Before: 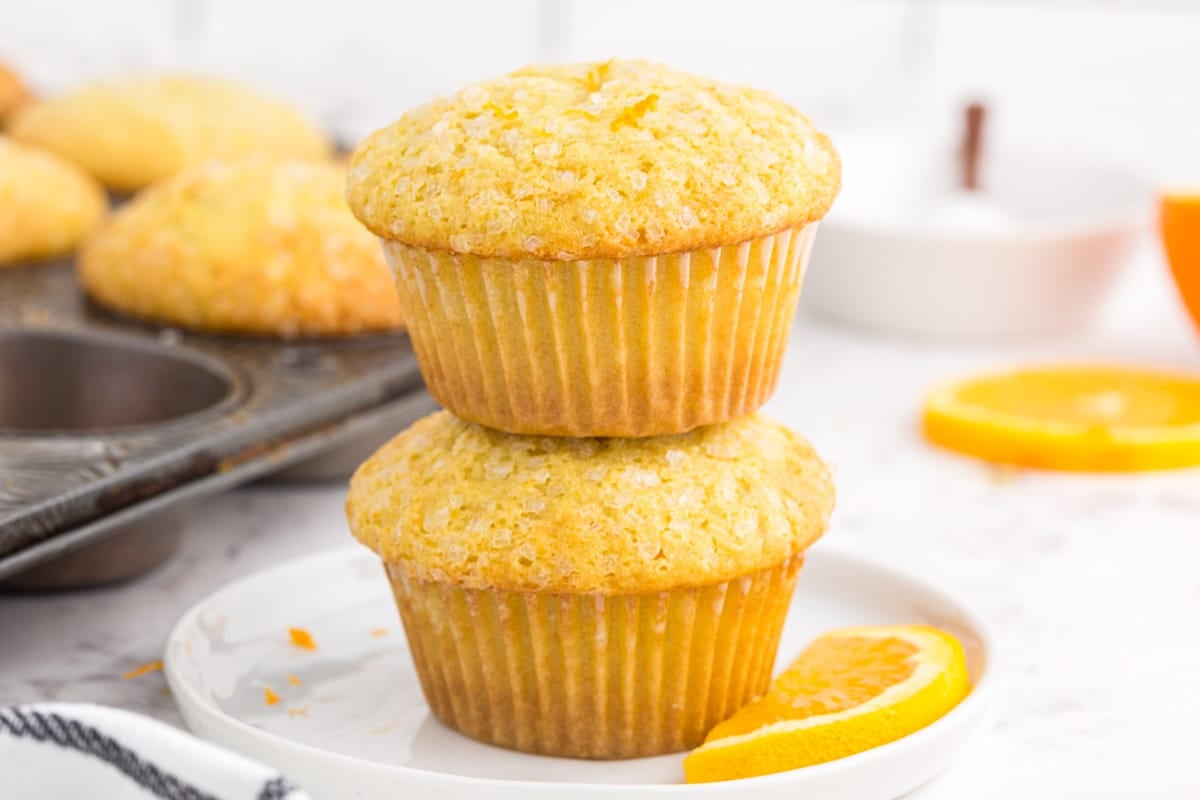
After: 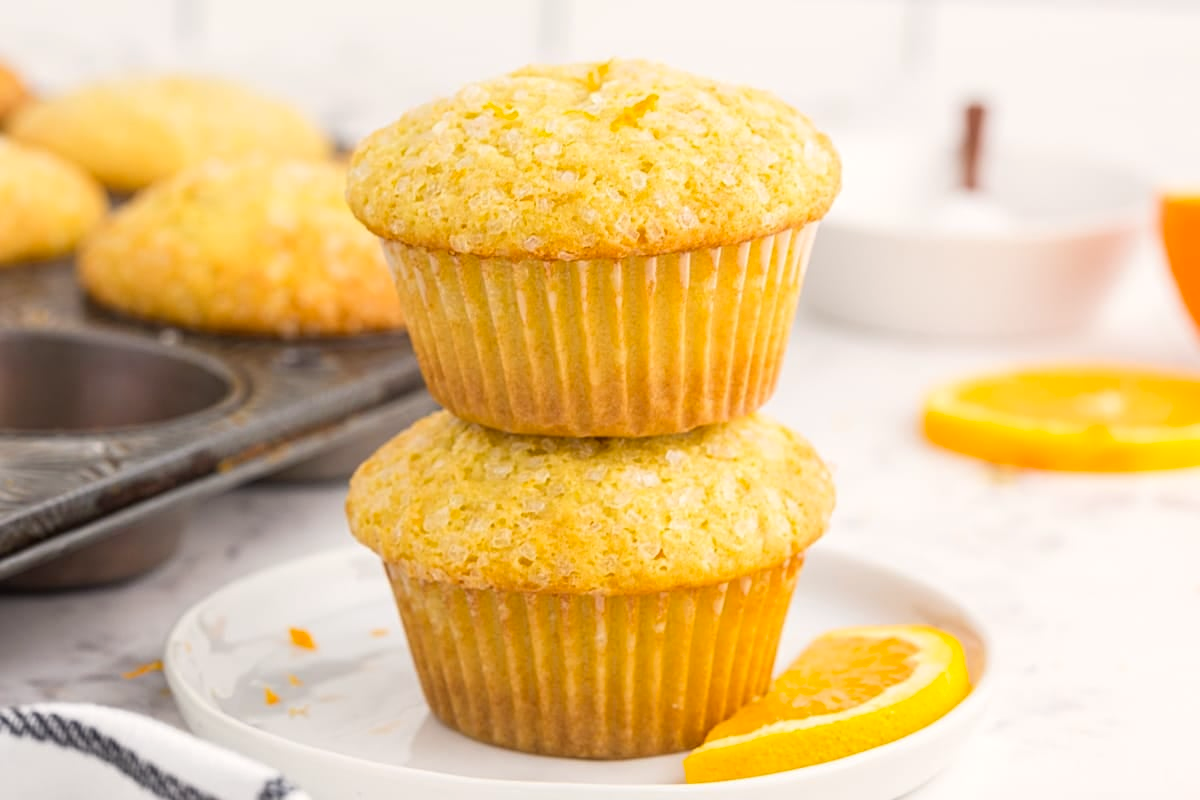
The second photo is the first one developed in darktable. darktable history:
color correction: highlights a* 0.835, highlights b* 2.8, saturation 1.06
sharpen: amount 0.214
